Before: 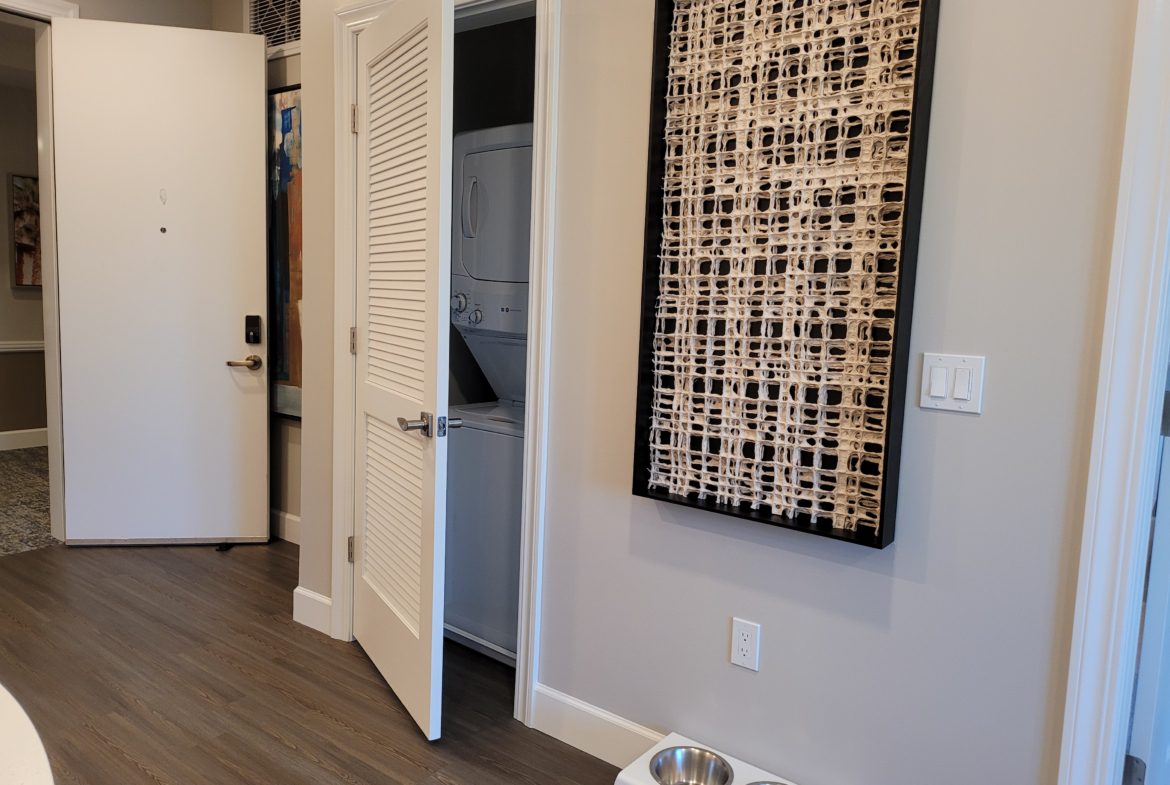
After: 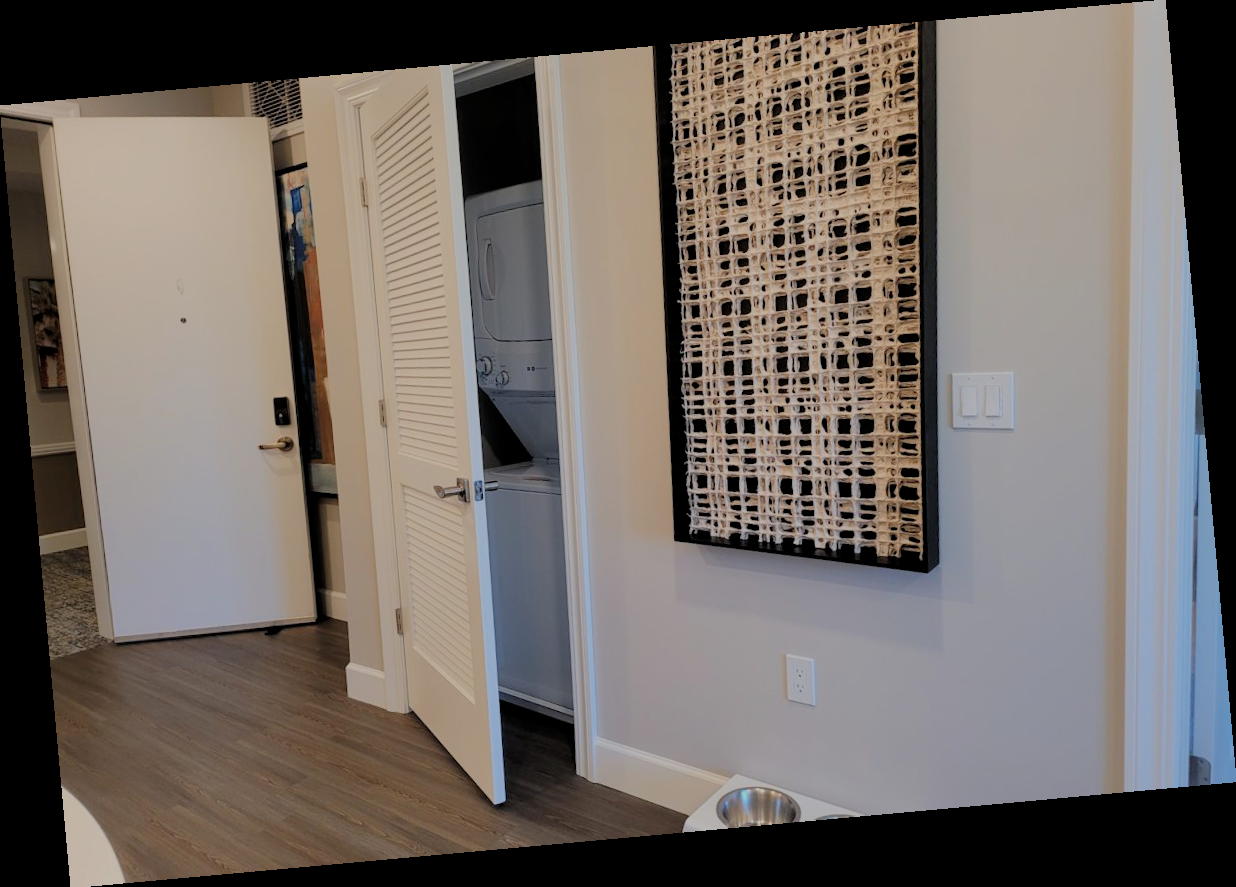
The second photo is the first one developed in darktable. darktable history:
rotate and perspective: rotation -5.2°, automatic cropping off
filmic rgb: black relative exposure -8.79 EV, white relative exposure 4.98 EV, threshold 3 EV, target black luminance 0%, hardness 3.77, latitude 66.33%, contrast 0.822, shadows ↔ highlights balance 20%, color science v5 (2021), contrast in shadows safe, contrast in highlights safe, enable highlight reconstruction true
